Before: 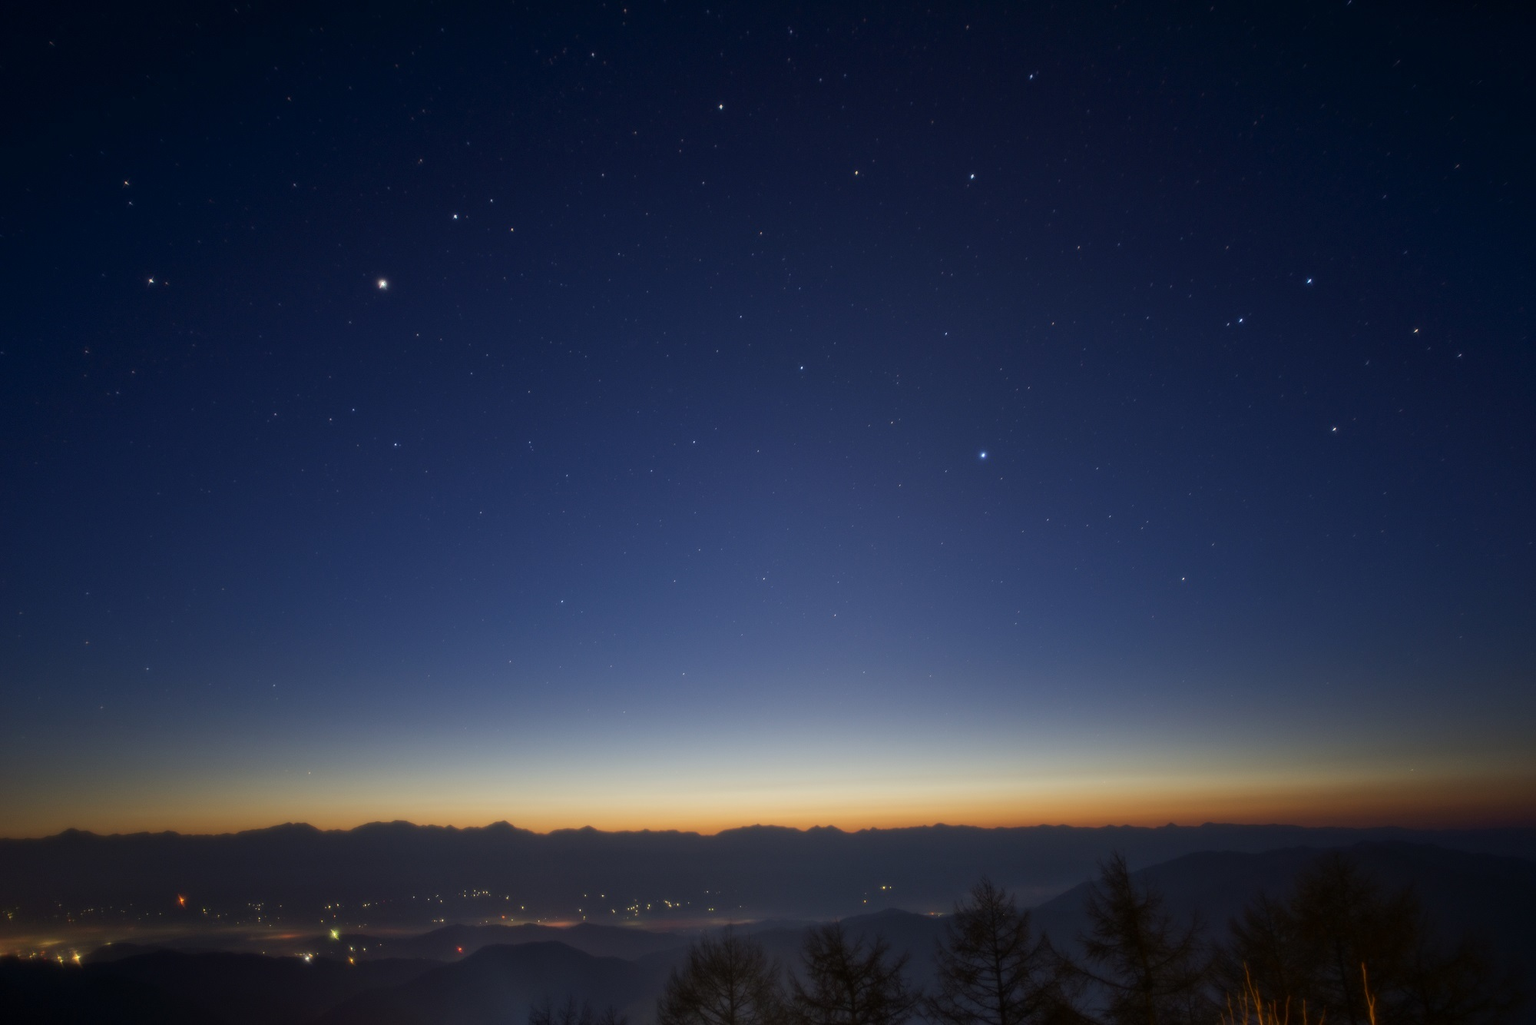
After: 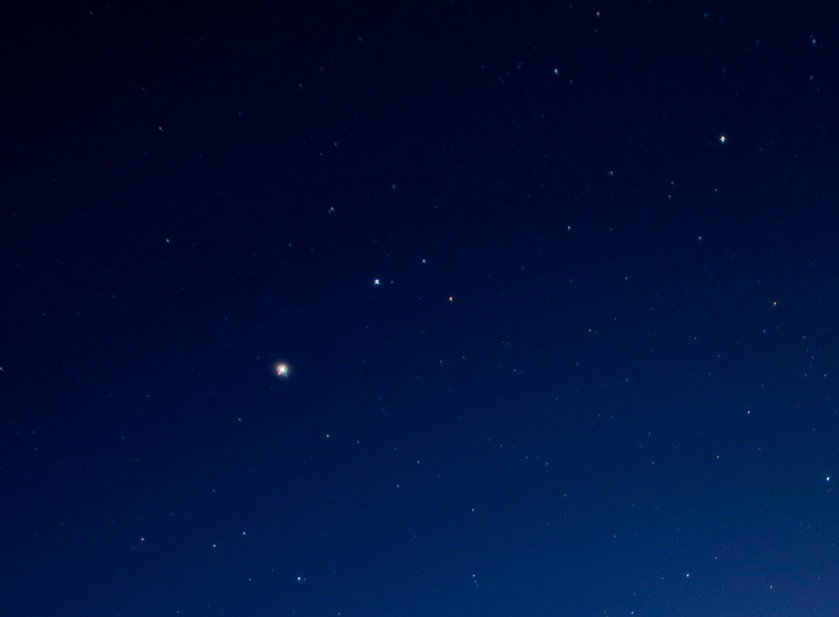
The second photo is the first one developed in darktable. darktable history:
crop and rotate: left 10.817%, top 0.062%, right 47.194%, bottom 53.626%
color balance rgb: perceptual saturation grading › global saturation 20%, global vibrance 20%
